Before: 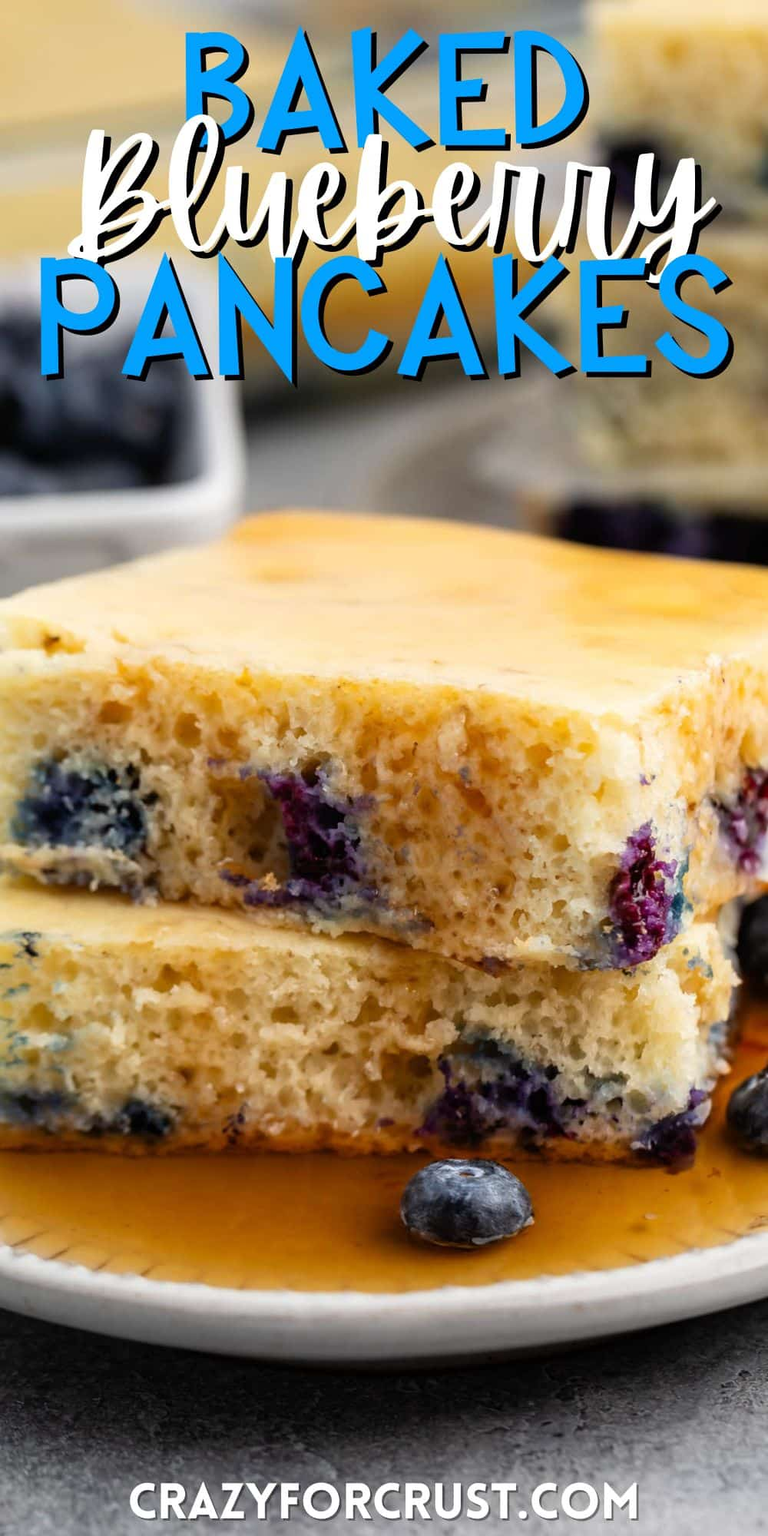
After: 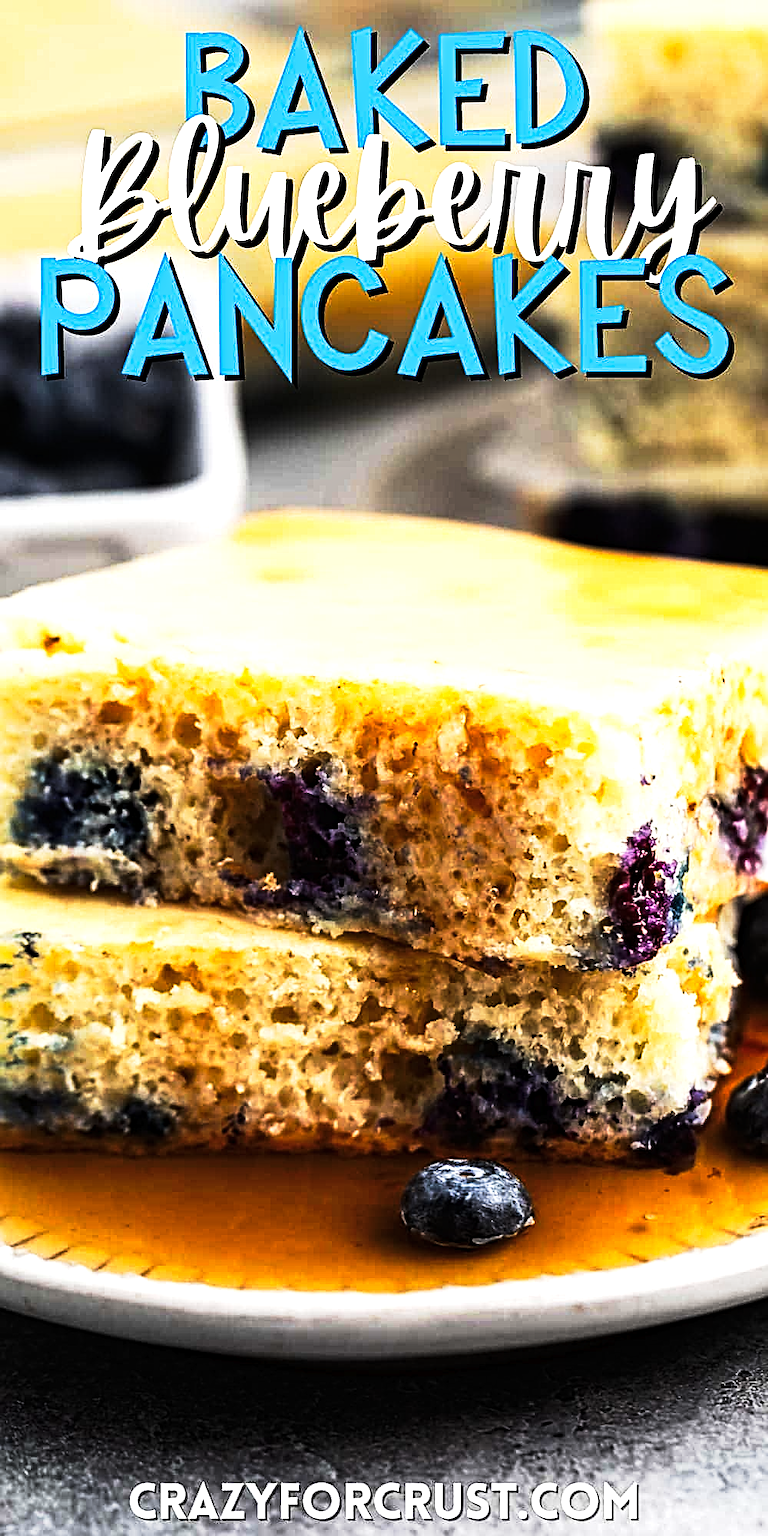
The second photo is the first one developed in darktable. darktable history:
tone curve: curves: ch0 [(0, 0) (0.003, 0.007) (0.011, 0.01) (0.025, 0.016) (0.044, 0.025) (0.069, 0.036) (0.1, 0.052) (0.136, 0.073) (0.177, 0.103) (0.224, 0.135) (0.277, 0.177) (0.335, 0.233) (0.399, 0.303) (0.468, 0.376) (0.543, 0.469) (0.623, 0.581) (0.709, 0.723) (0.801, 0.863) (0.898, 0.938) (1, 1)], preserve colors none
tone equalizer: -8 EV -0.75 EV, -7 EV -0.7 EV, -6 EV -0.6 EV, -5 EV -0.4 EV, -3 EV 0.4 EV, -2 EV 0.6 EV, -1 EV 0.7 EV, +0 EV 0.75 EV, edges refinement/feathering 500, mask exposure compensation -1.57 EV, preserve details no
sharpen: on, module defaults
contrast equalizer: y [[0.5, 0.5, 0.5, 0.539, 0.64, 0.611], [0.5 ×6], [0.5 ×6], [0 ×6], [0 ×6]]
base curve: preserve colors none
contrast brightness saturation: saturation -0.05
